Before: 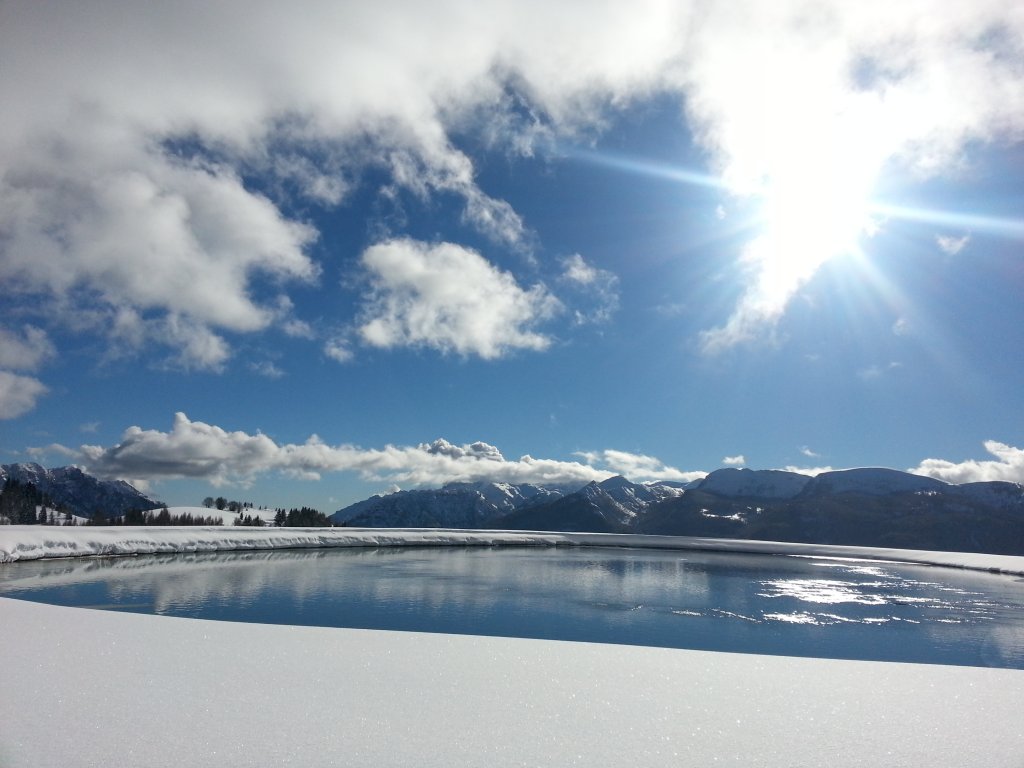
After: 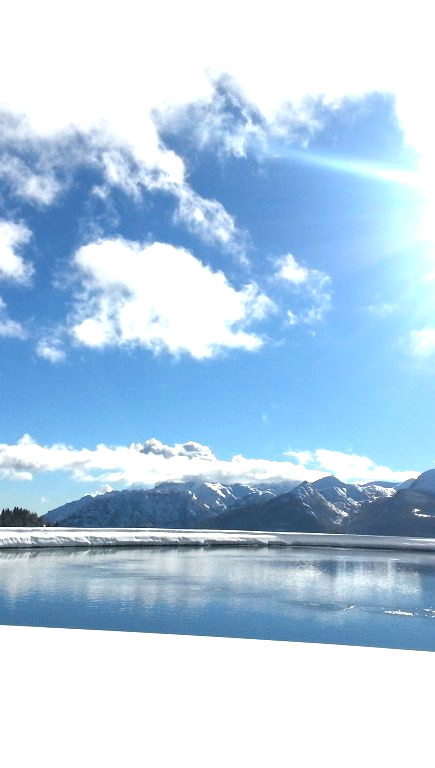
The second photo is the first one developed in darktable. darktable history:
crop: left 28.222%, right 29.209%
exposure: exposure 1.2 EV, compensate exposure bias true, compensate highlight preservation false
